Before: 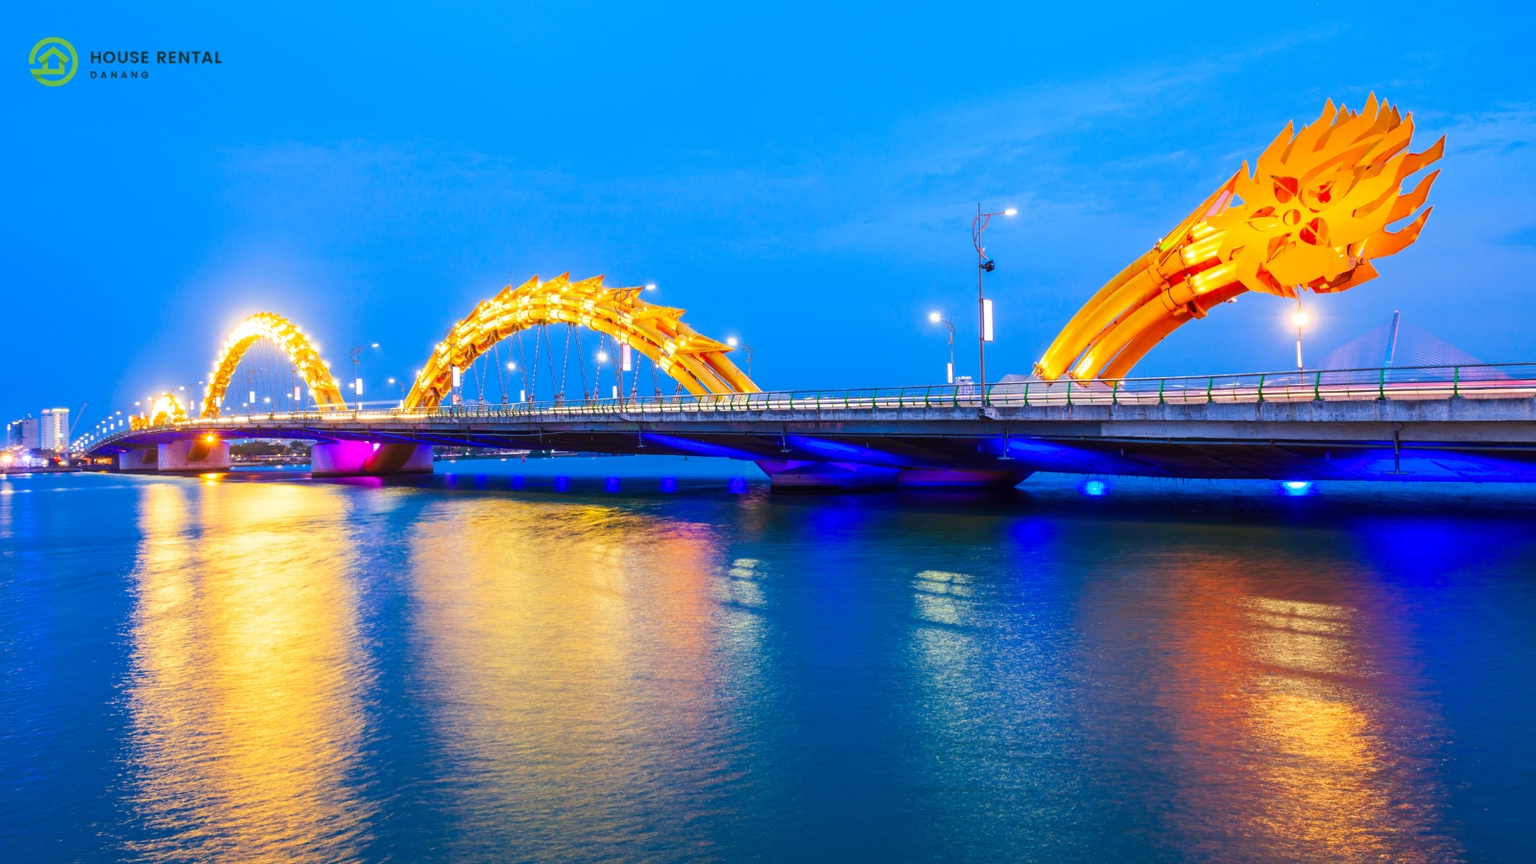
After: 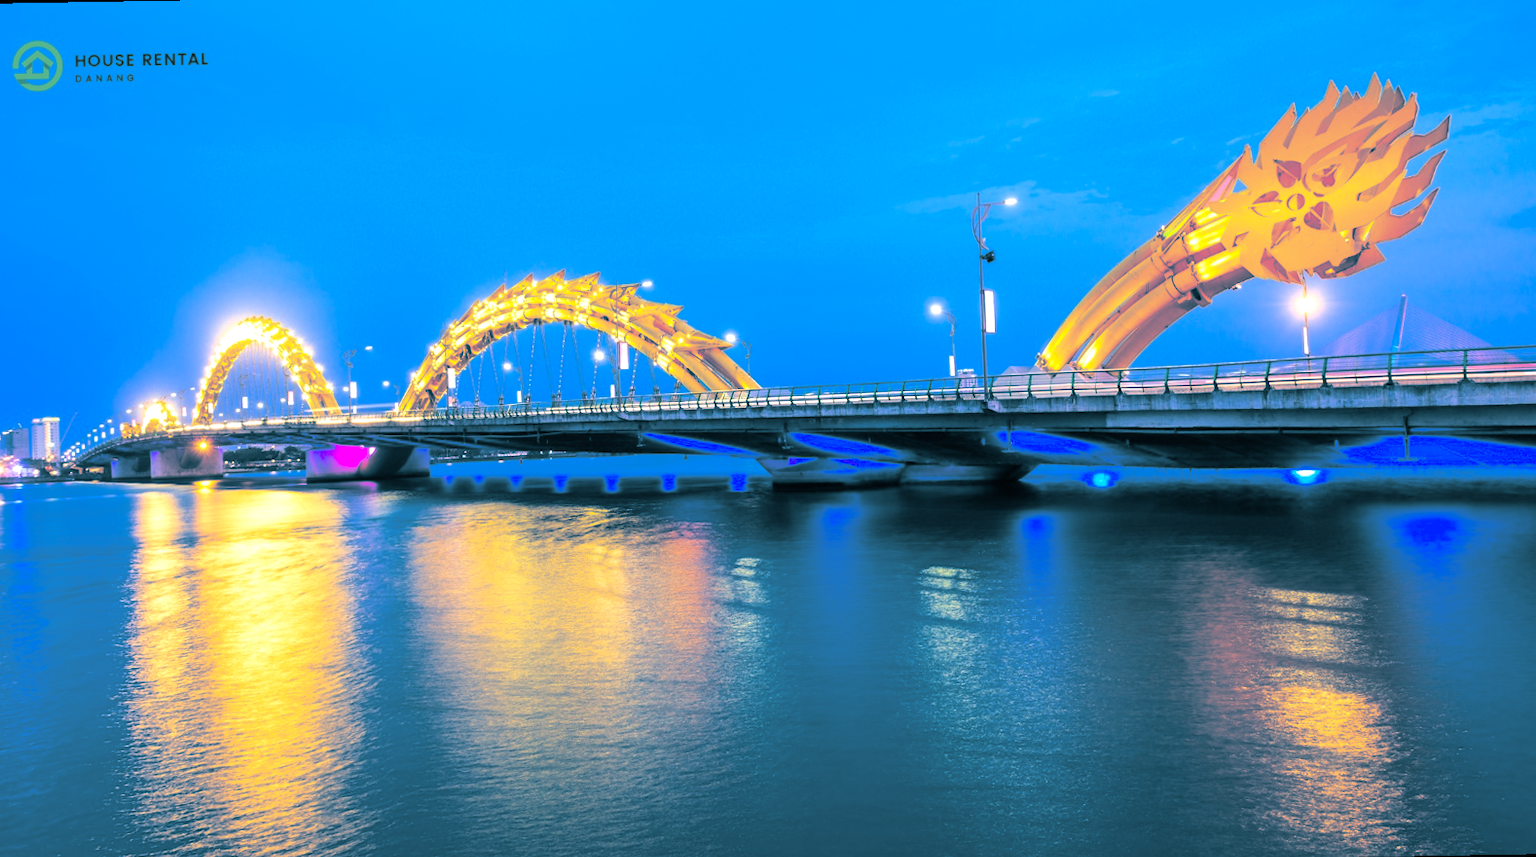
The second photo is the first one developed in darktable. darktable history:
rotate and perspective: rotation -1°, crop left 0.011, crop right 0.989, crop top 0.025, crop bottom 0.975
color balance: contrast 10%
split-toning: shadows › hue 212.4°, balance -70
